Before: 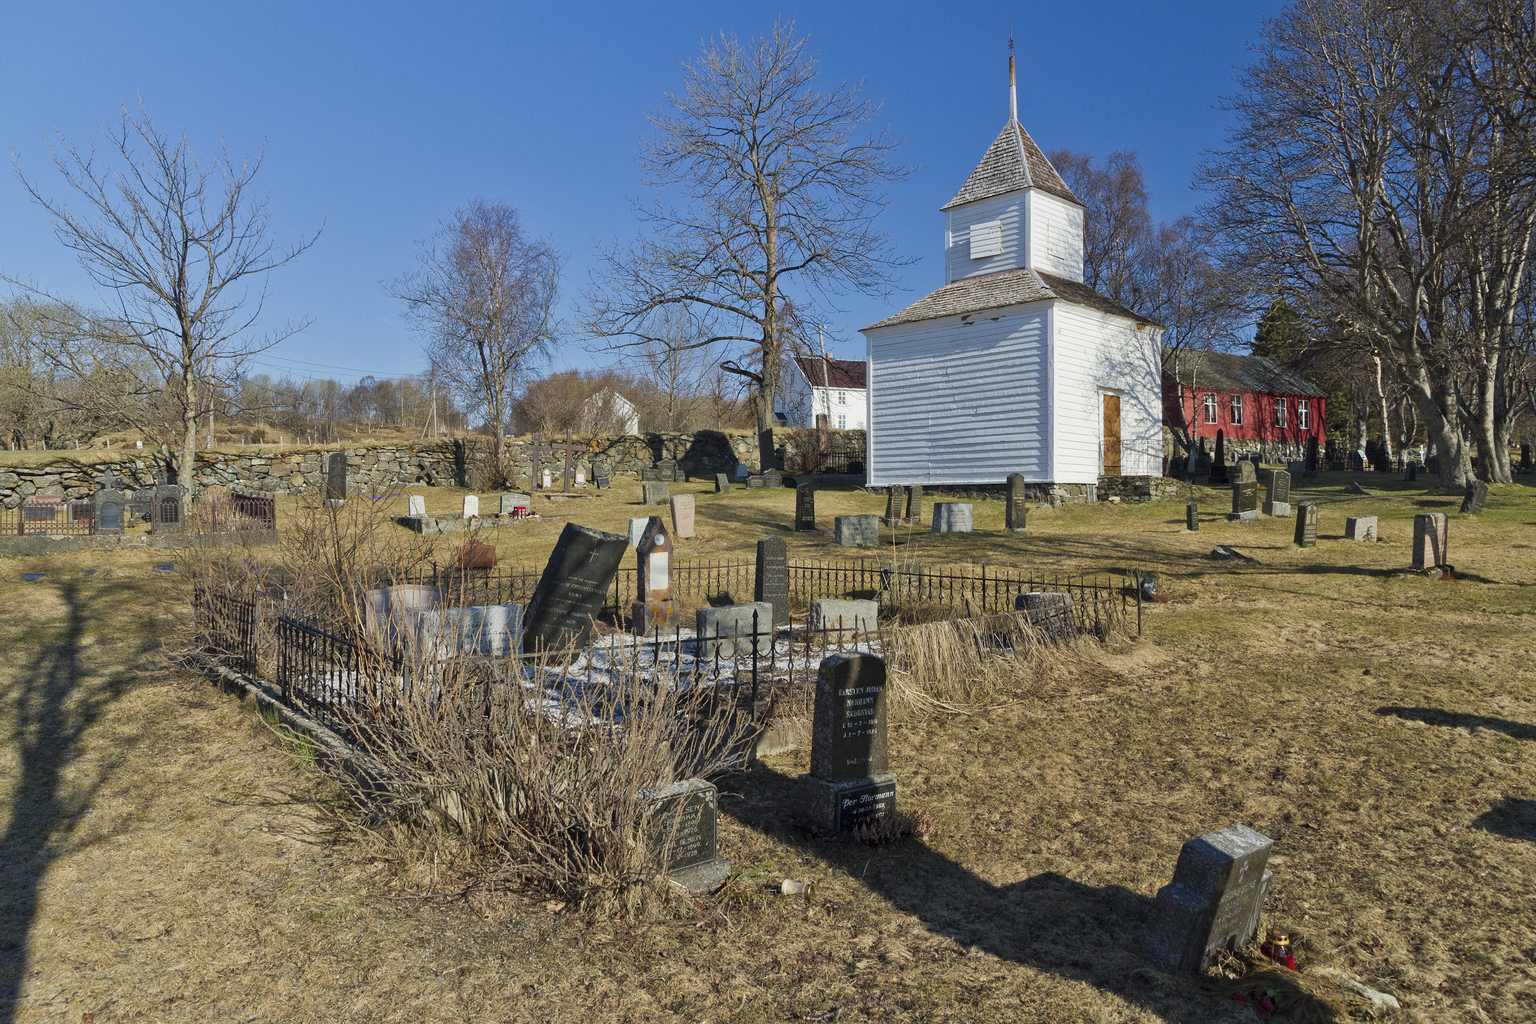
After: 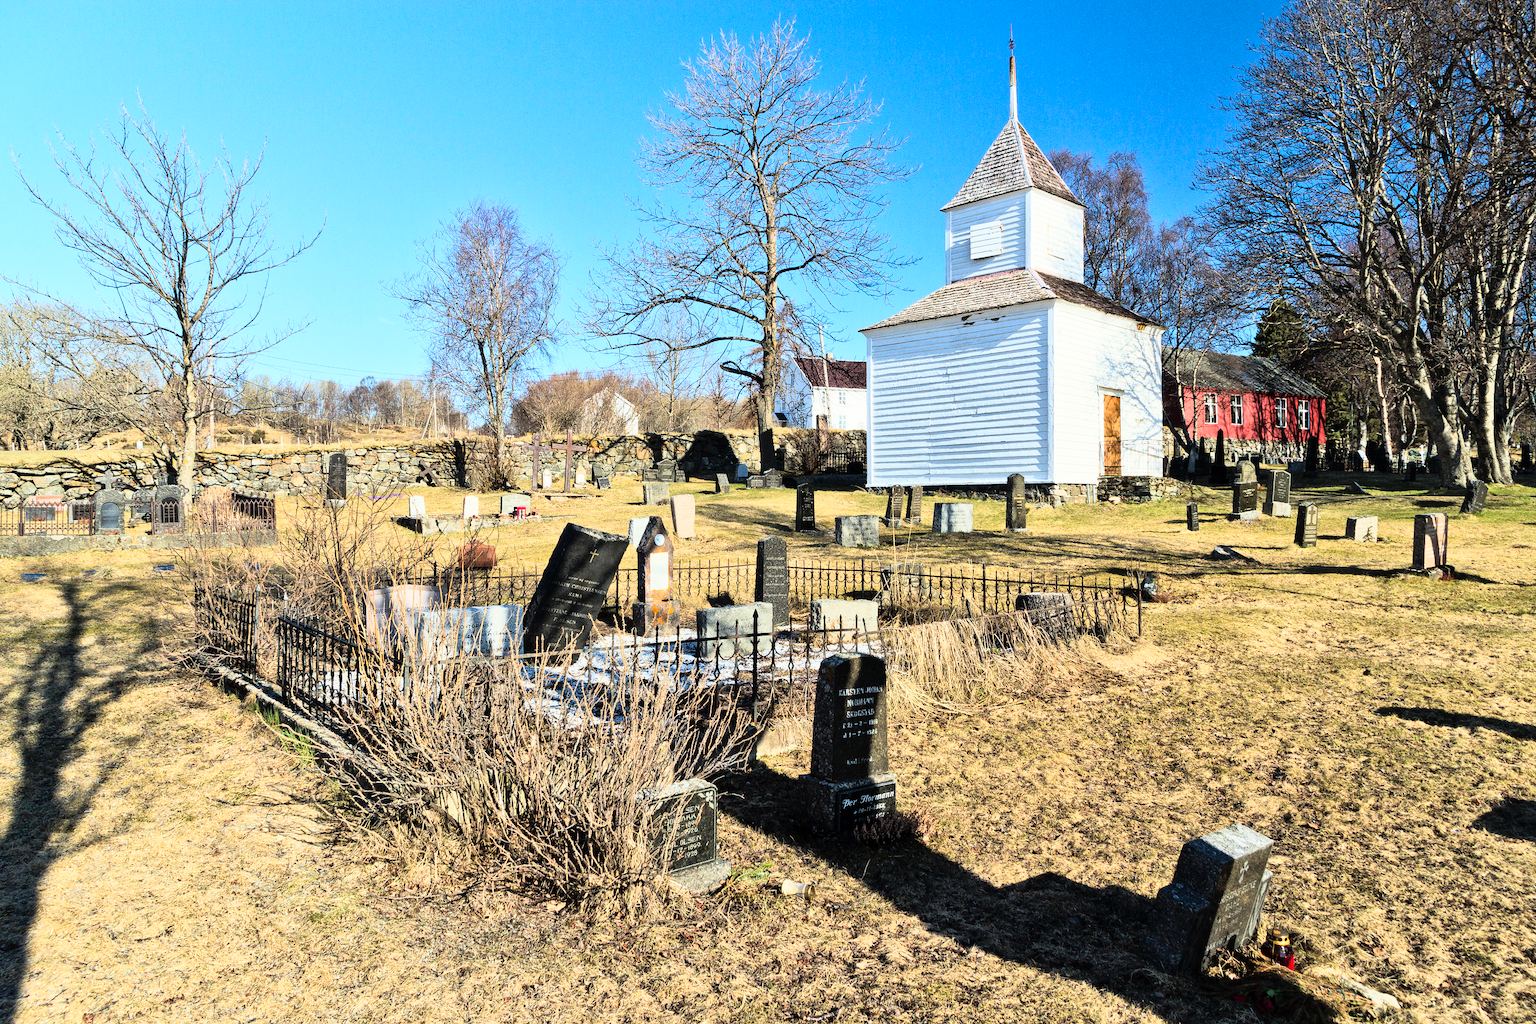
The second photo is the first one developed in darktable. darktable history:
shadows and highlights: shadows 43.06, highlights 6.94
rgb curve: curves: ch0 [(0, 0) (0.21, 0.15) (0.24, 0.21) (0.5, 0.75) (0.75, 0.96) (0.89, 0.99) (1, 1)]; ch1 [(0, 0.02) (0.21, 0.13) (0.25, 0.2) (0.5, 0.67) (0.75, 0.9) (0.89, 0.97) (1, 1)]; ch2 [(0, 0.02) (0.21, 0.13) (0.25, 0.2) (0.5, 0.67) (0.75, 0.9) (0.89, 0.97) (1, 1)], compensate middle gray true
